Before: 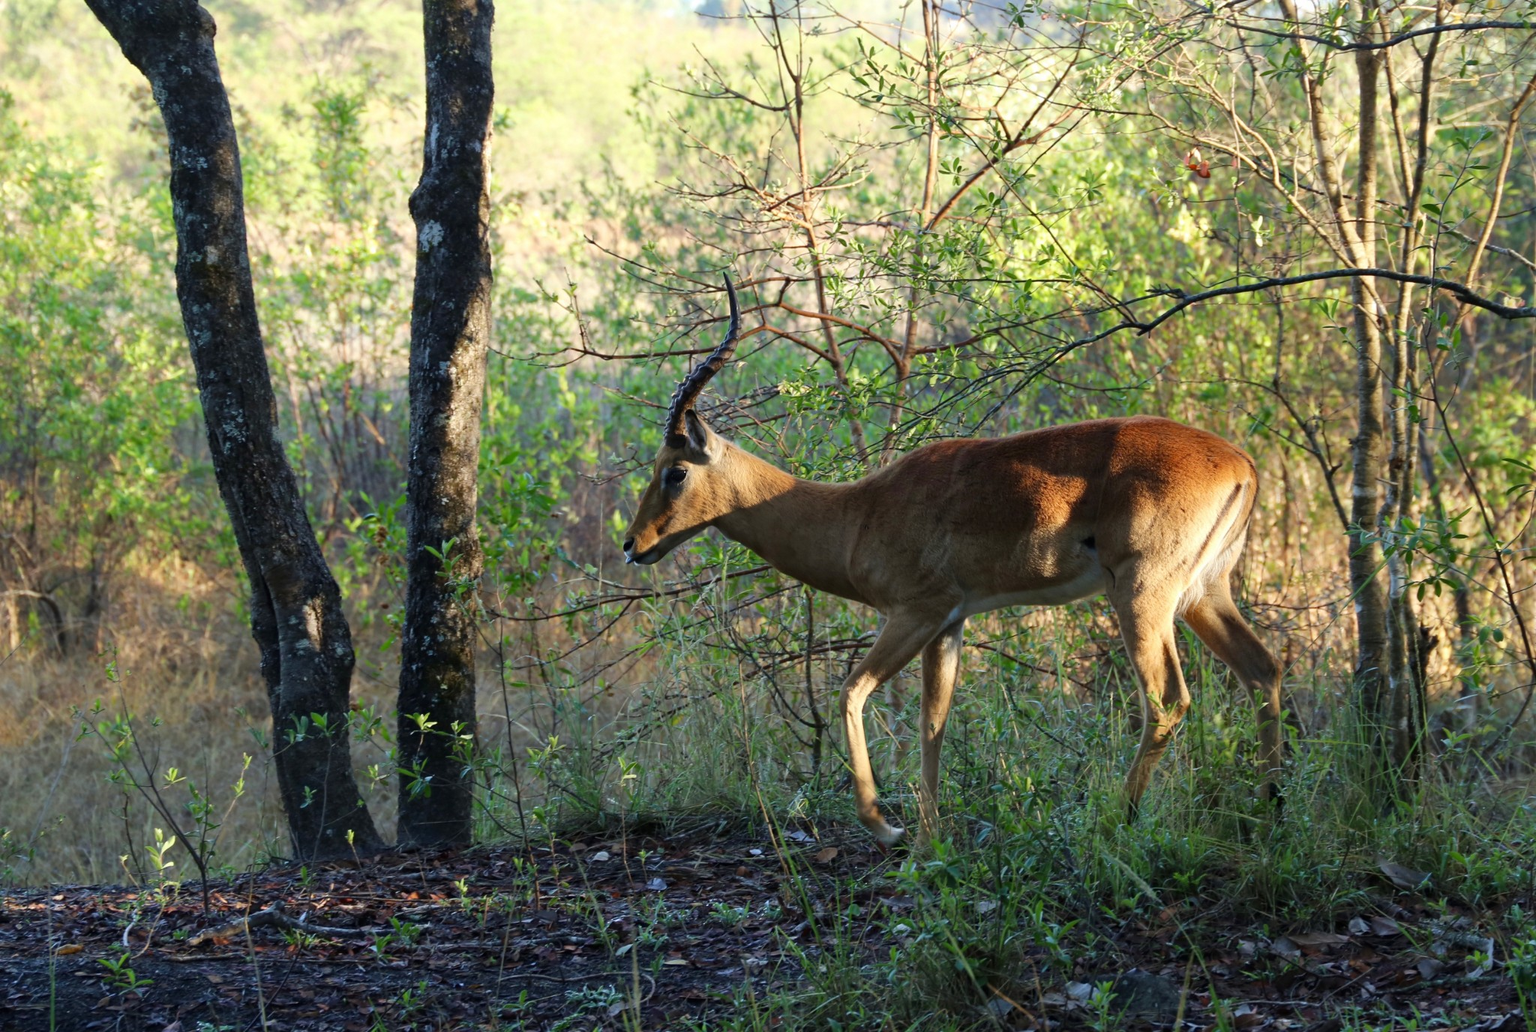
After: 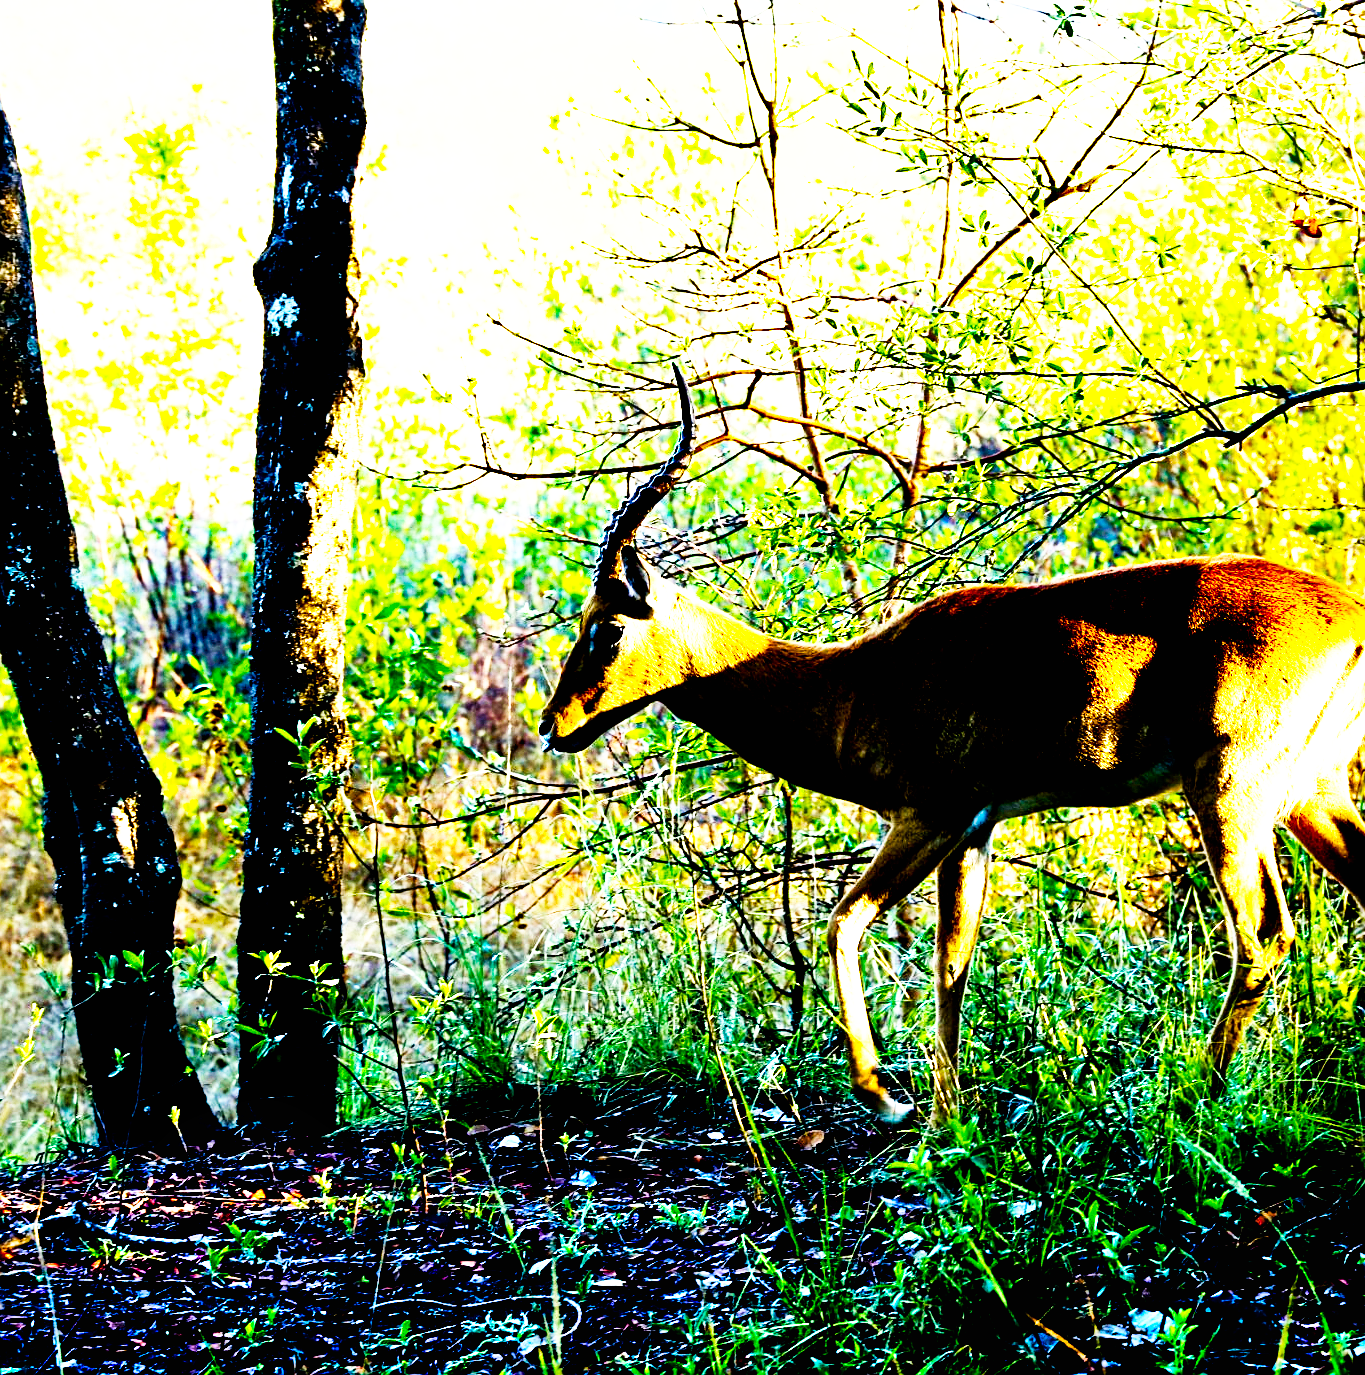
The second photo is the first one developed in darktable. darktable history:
sharpen: on, module defaults
base curve: curves: ch0 [(0, 0) (0.007, 0.004) (0.027, 0.03) (0.046, 0.07) (0.207, 0.54) (0.442, 0.872) (0.673, 0.972) (1, 1)], preserve colors none
exposure: black level correction 0.04, exposure 0.5 EV, compensate highlight preservation false
shadows and highlights: soften with gaussian
crop and rotate: left 14.292%, right 19.041%
tone equalizer: -8 EV -0.75 EV, -7 EV -0.7 EV, -6 EV -0.6 EV, -5 EV -0.4 EV, -3 EV 0.4 EV, -2 EV 0.6 EV, -1 EV 0.7 EV, +0 EV 0.75 EV, edges refinement/feathering 500, mask exposure compensation -1.57 EV, preserve details no
color balance rgb: linear chroma grading › global chroma 20%, perceptual saturation grading › global saturation 25%, perceptual brilliance grading › global brilliance 20%, global vibrance 20%
velvia: strength 15%
